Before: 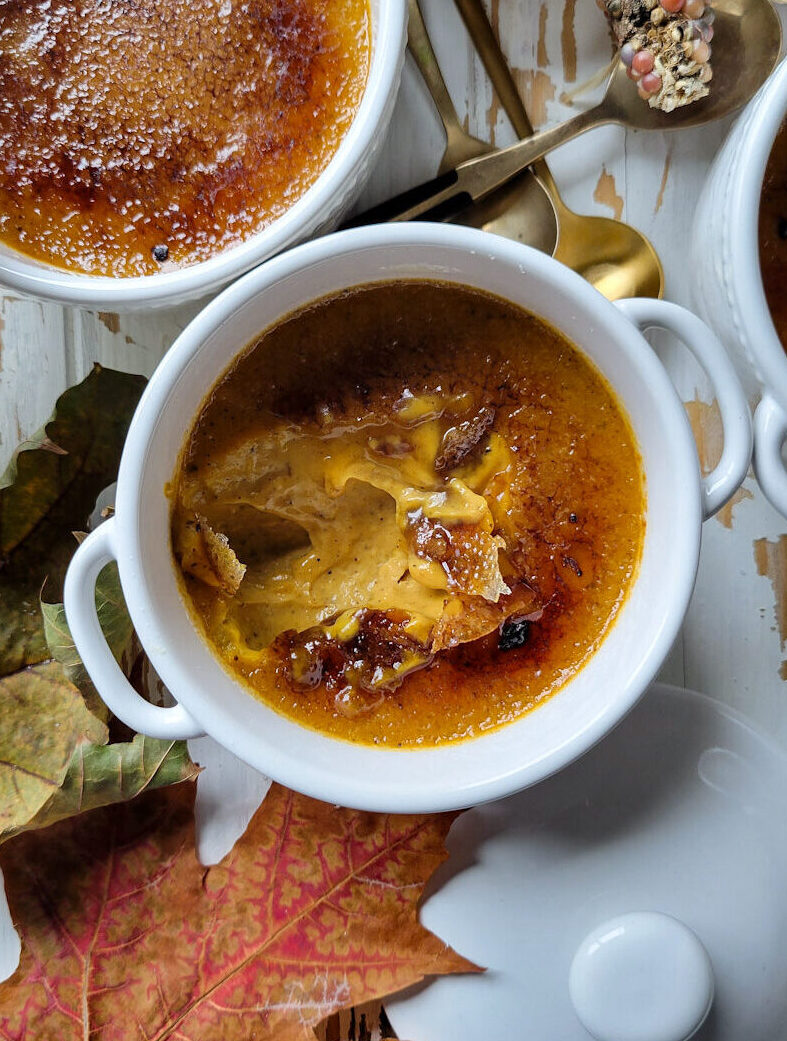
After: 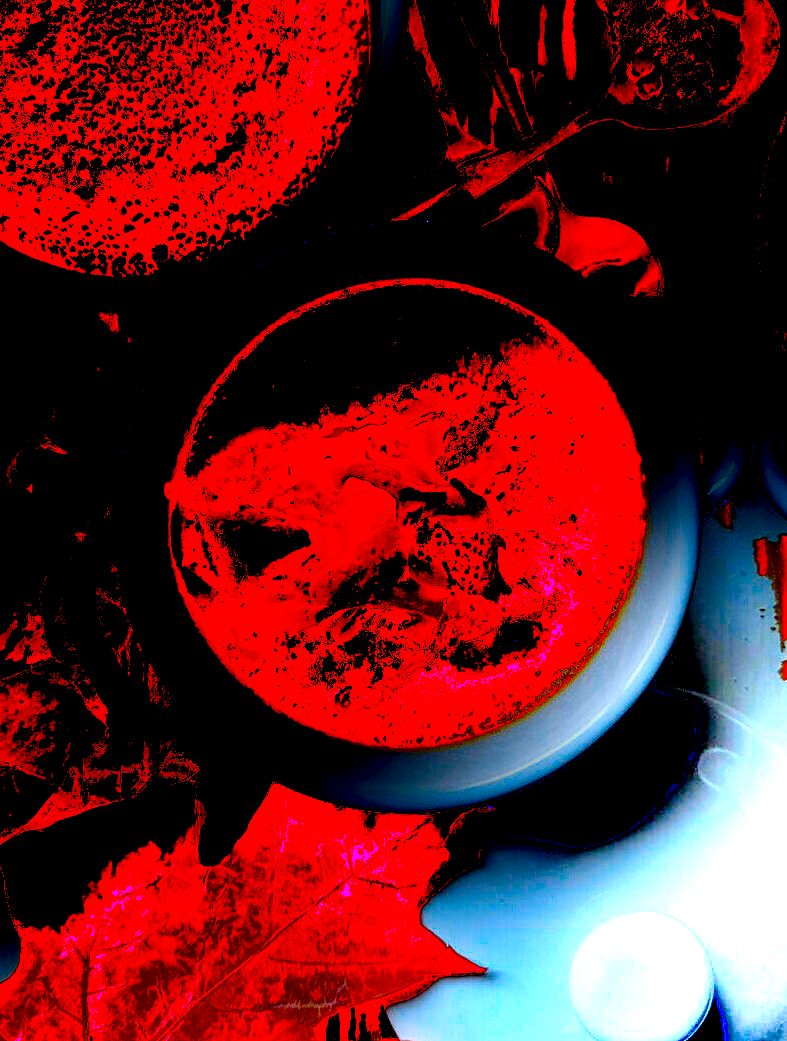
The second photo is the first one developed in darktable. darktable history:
local contrast: on, module defaults
exposure: black level correction 0.099, exposure 2.992 EV, compensate highlight preservation false
tone equalizer: -7 EV 0.151 EV, -6 EV 0.6 EV, -5 EV 1.19 EV, -4 EV 1.34 EV, -3 EV 1.17 EV, -2 EV 0.6 EV, -1 EV 0.151 EV
